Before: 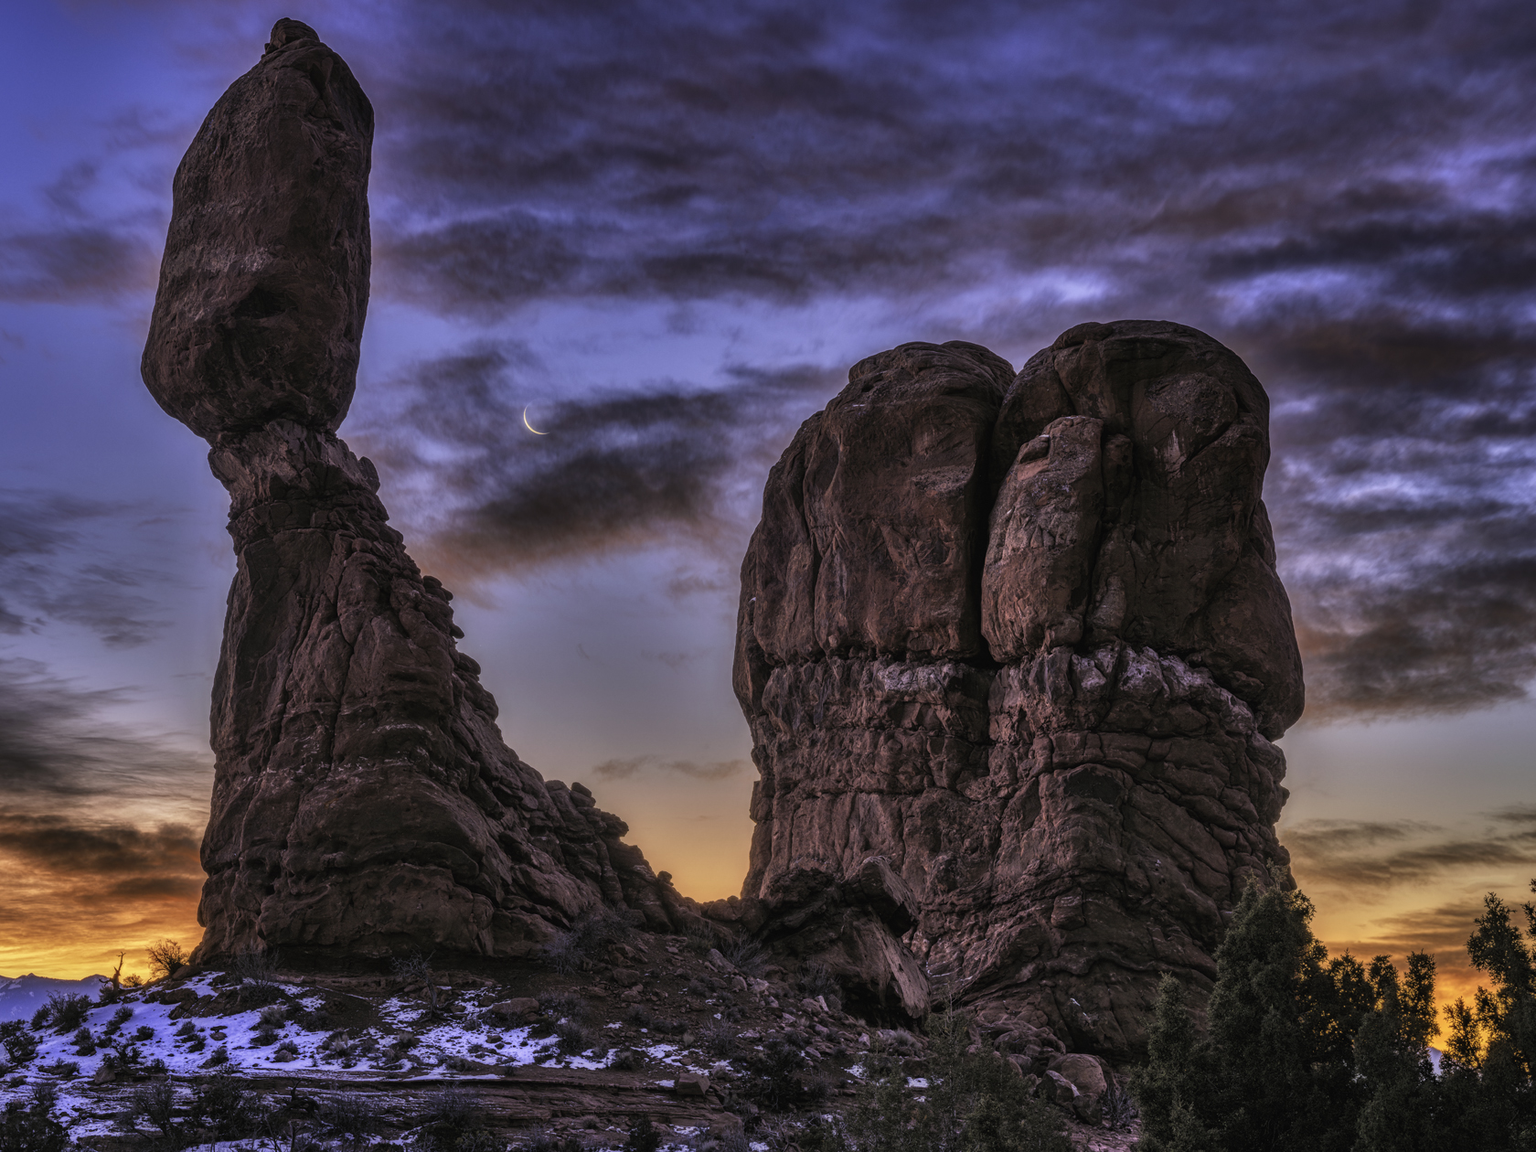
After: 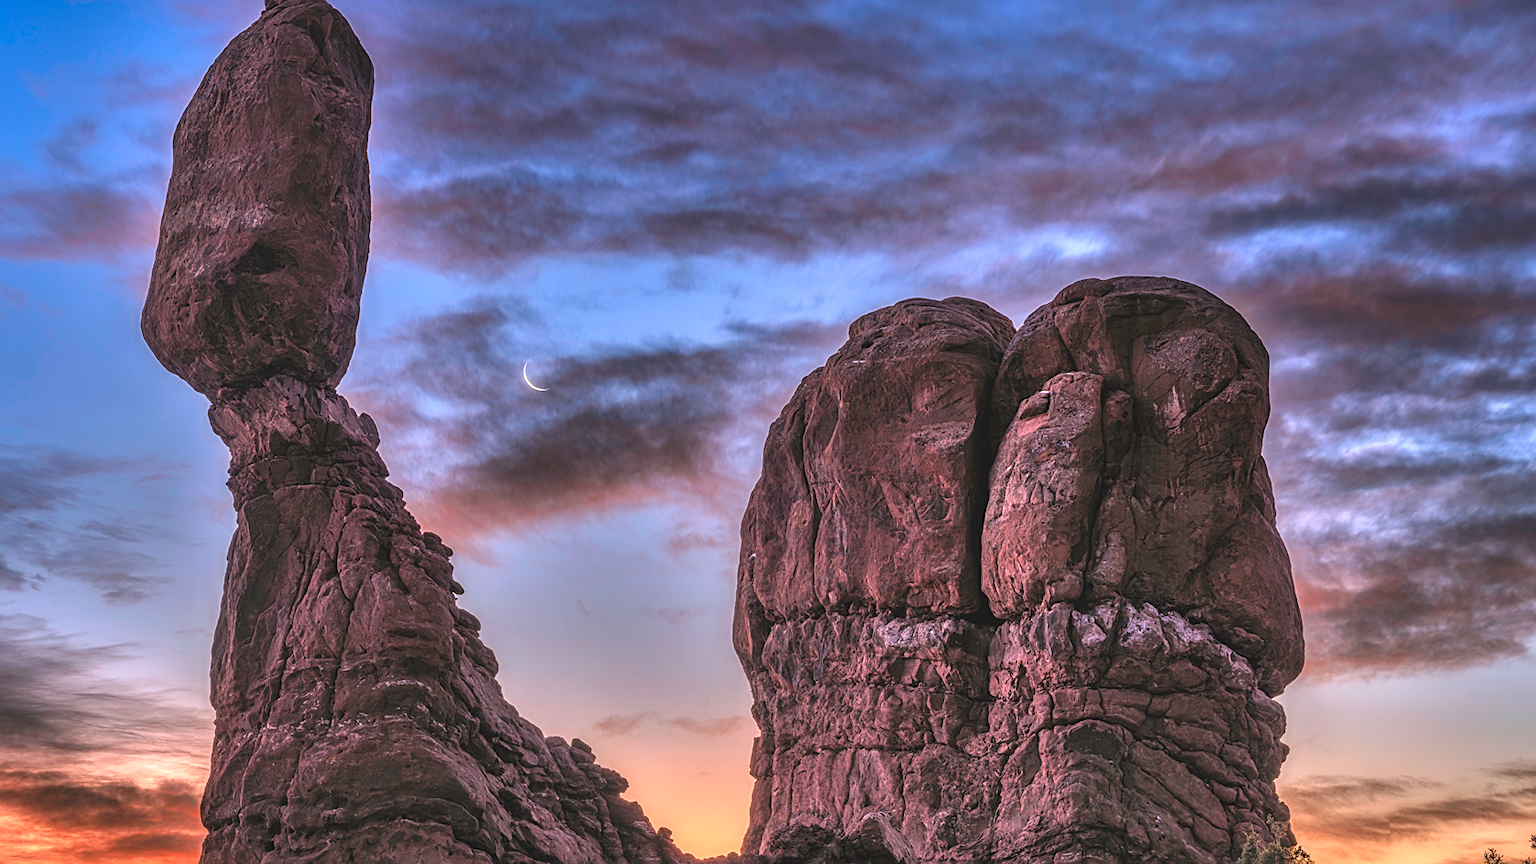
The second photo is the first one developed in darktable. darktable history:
exposure: black level correction -0.005, exposure 0.627 EV, compensate highlight preservation false
sharpen: on, module defaults
crop: top 3.87%, bottom 21.078%
shadows and highlights: shadows 35.21, highlights -35.11, soften with gaussian
